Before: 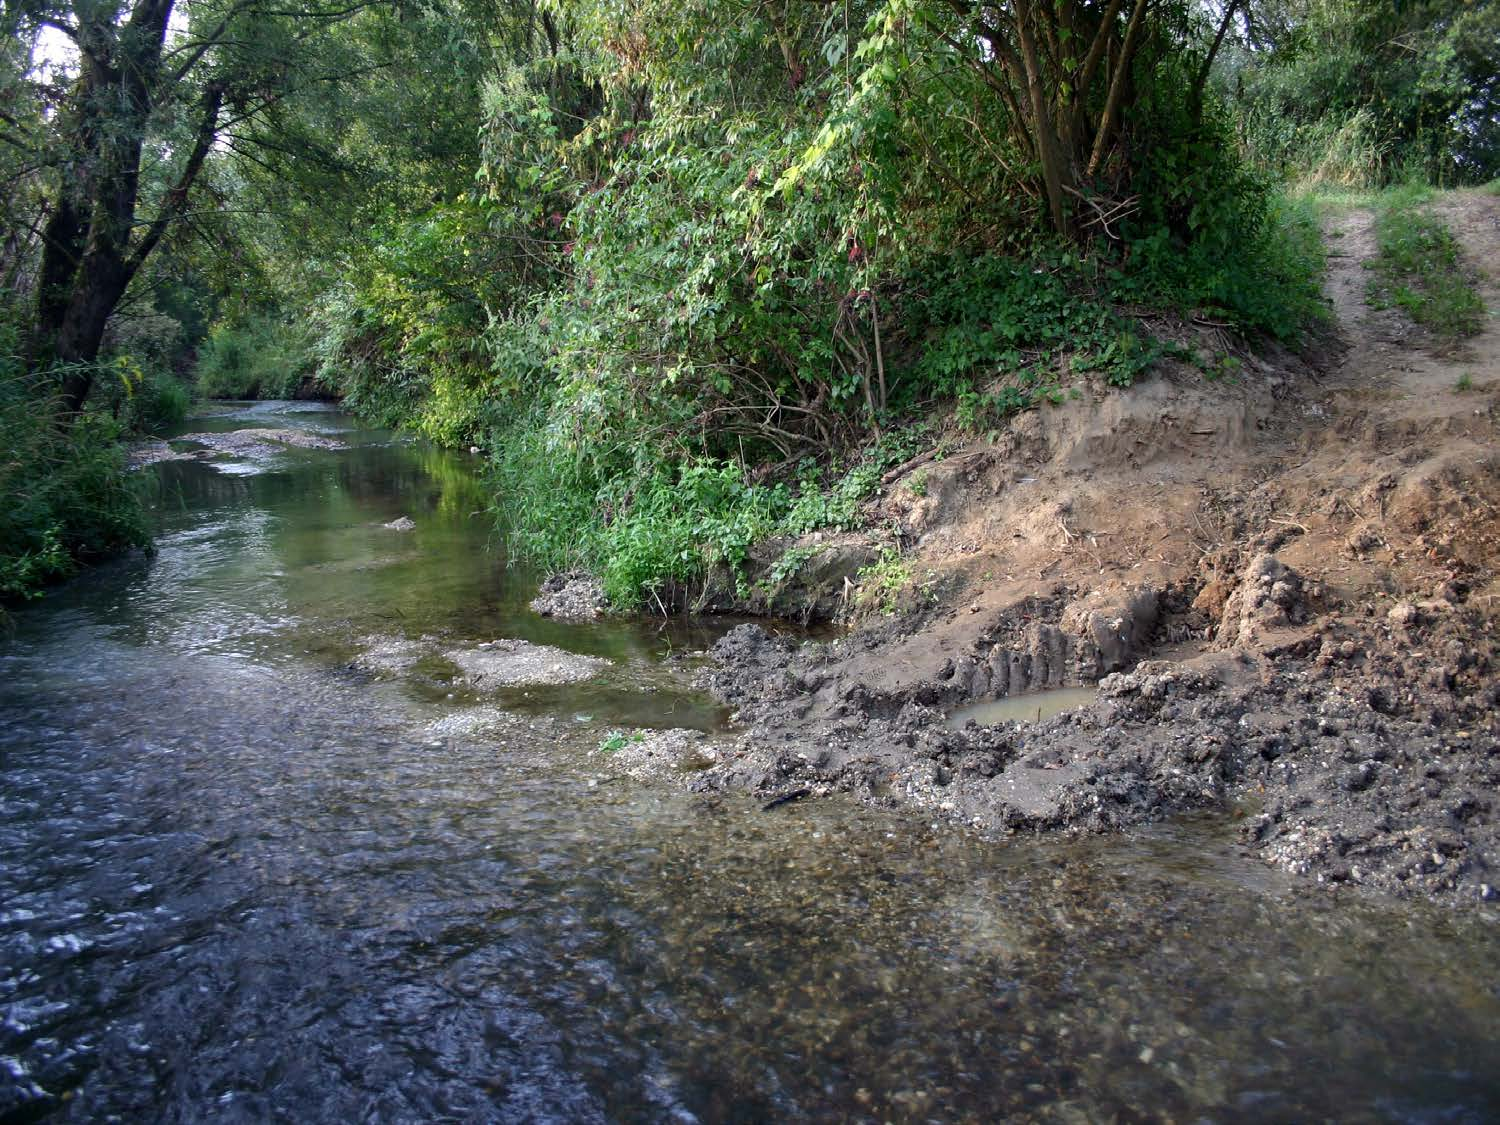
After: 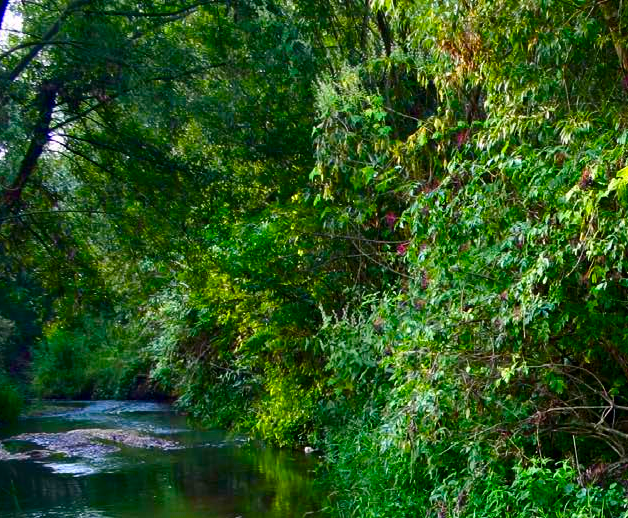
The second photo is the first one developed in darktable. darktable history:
color balance rgb: linear chroma grading › shadows 19.498%, linear chroma grading › highlights 4.294%, linear chroma grading › mid-tones 9.912%, perceptual saturation grading › global saturation 35.233%, global vibrance 19.723%
crop and rotate: left 11.133%, top 0.06%, right 46.969%, bottom 53.882%
contrast brightness saturation: contrast 0.123, brightness -0.122, saturation 0.196
